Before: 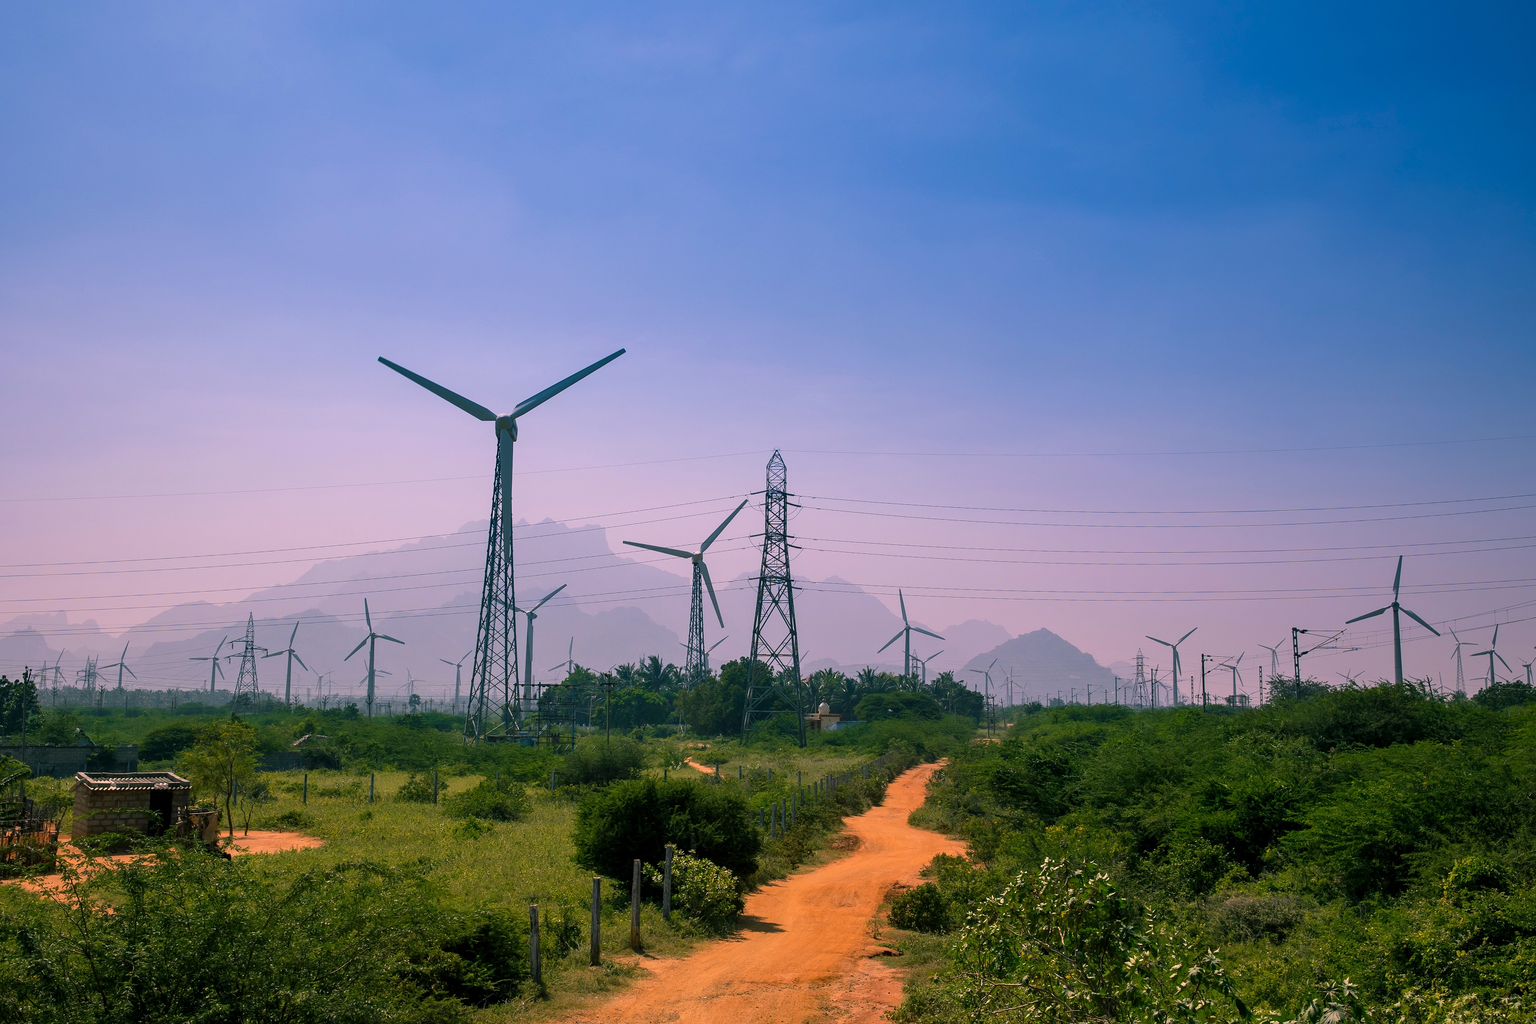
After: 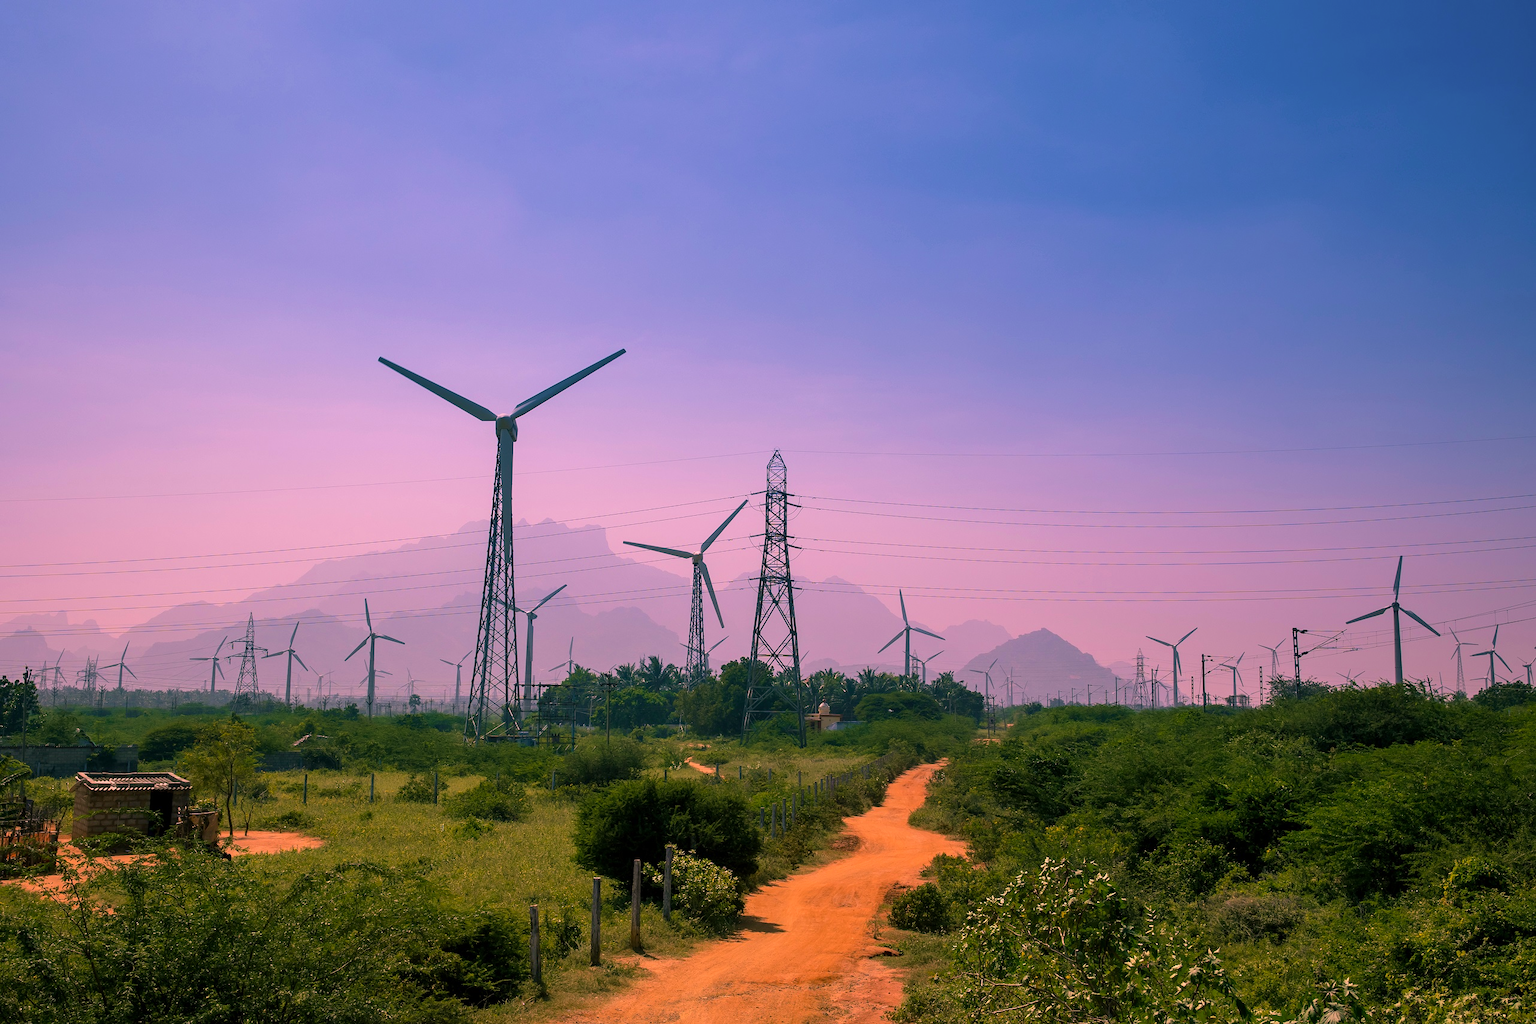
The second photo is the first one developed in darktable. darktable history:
velvia: on, module defaults
color correction: highlights a* 12.42, highlights b* 5.57
